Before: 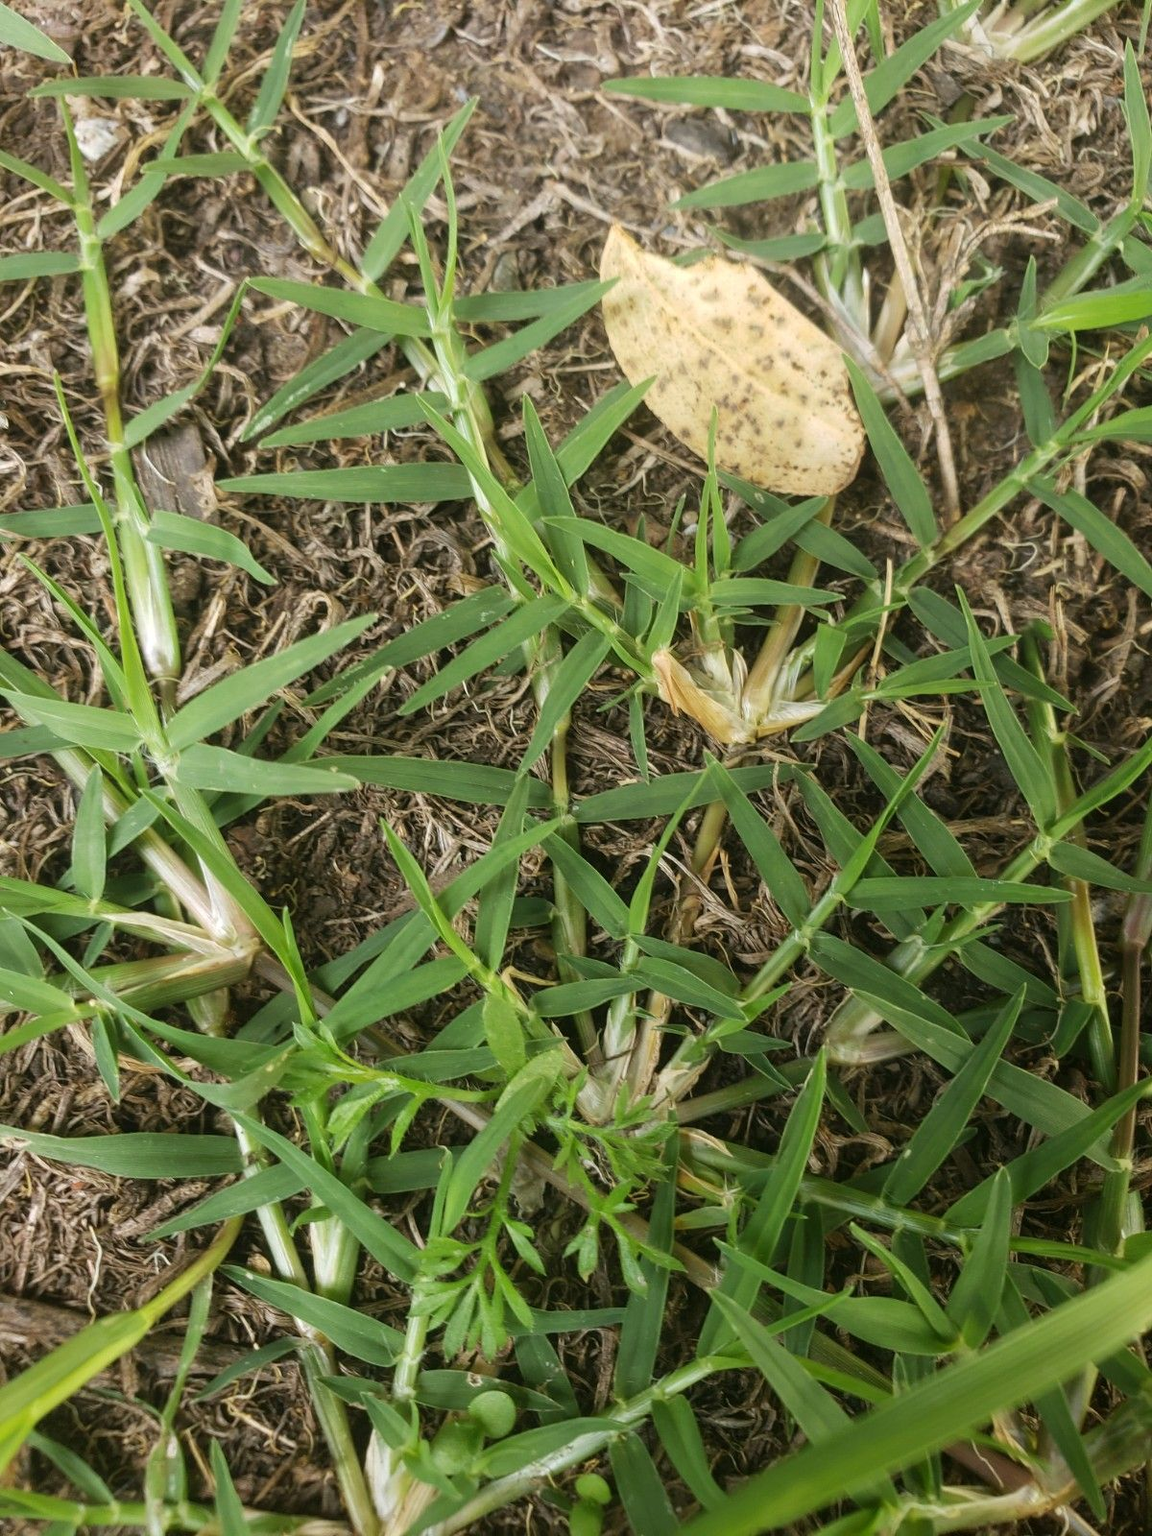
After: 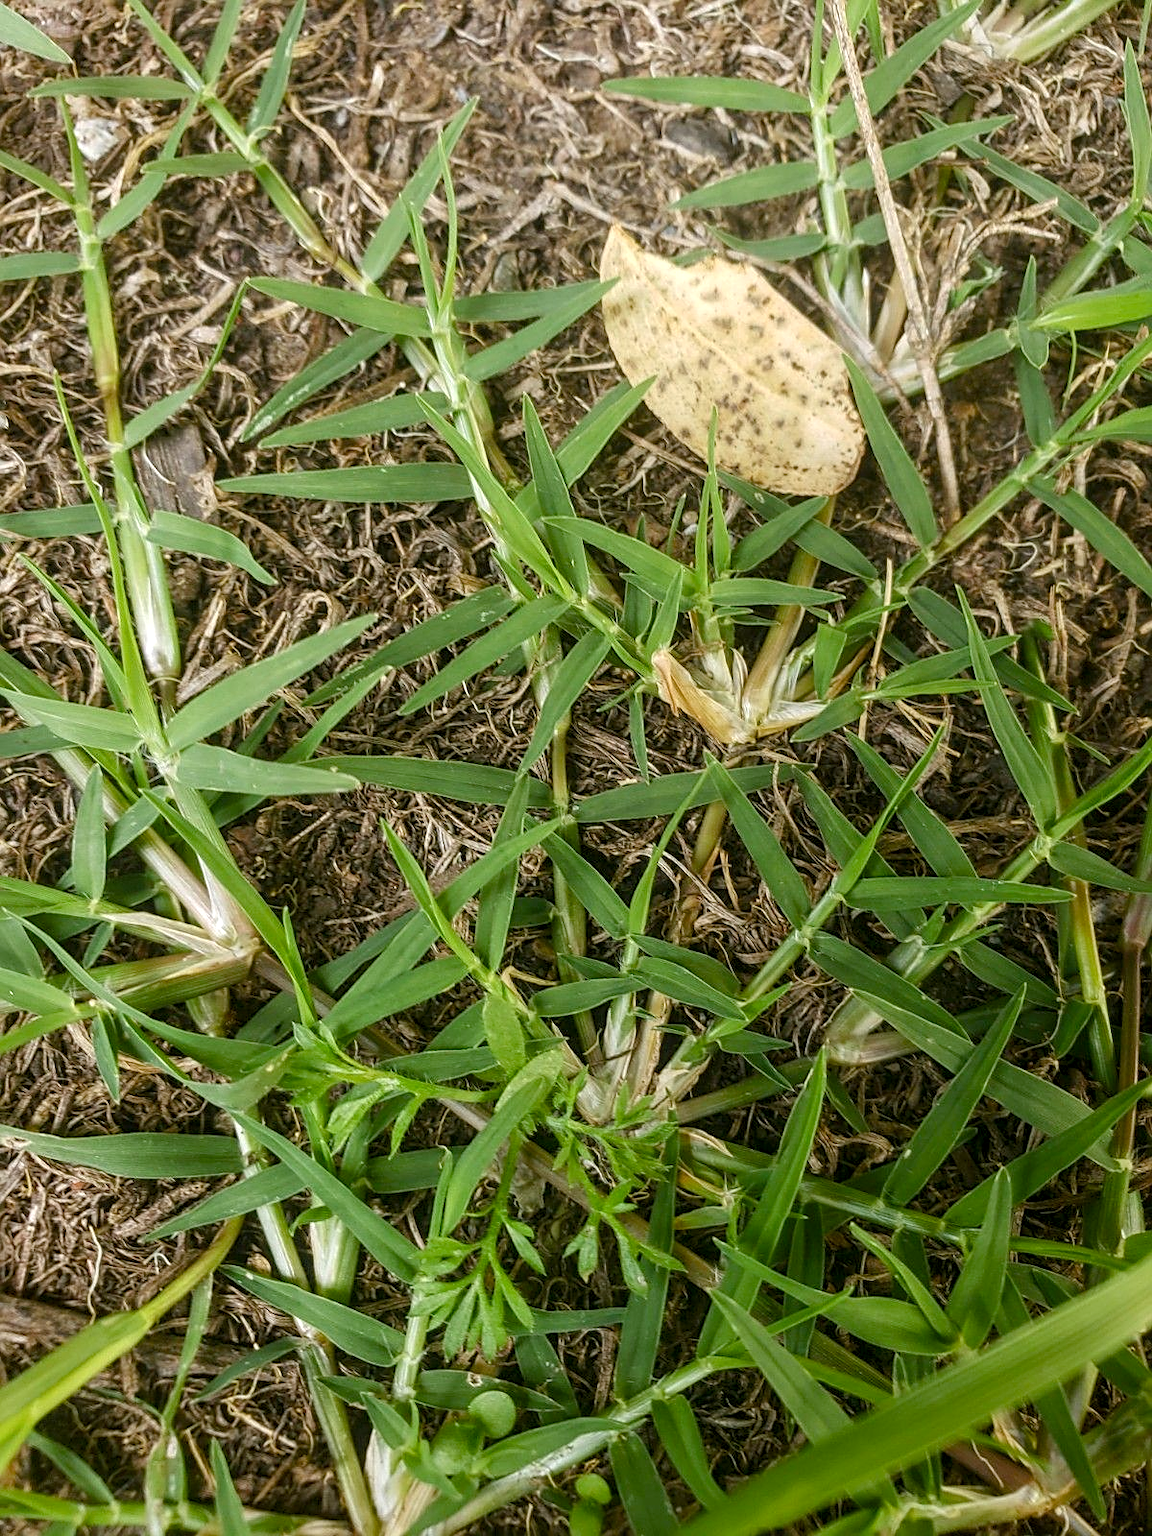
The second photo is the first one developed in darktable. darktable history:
local contrast: on, module defaults
color balance rgb: perceptual saturation grading › global saturation 20%, perceptual saturation grading › highlights -25%, perceptual saturation grading › shadows 25%
sharpen: on, module defaults
